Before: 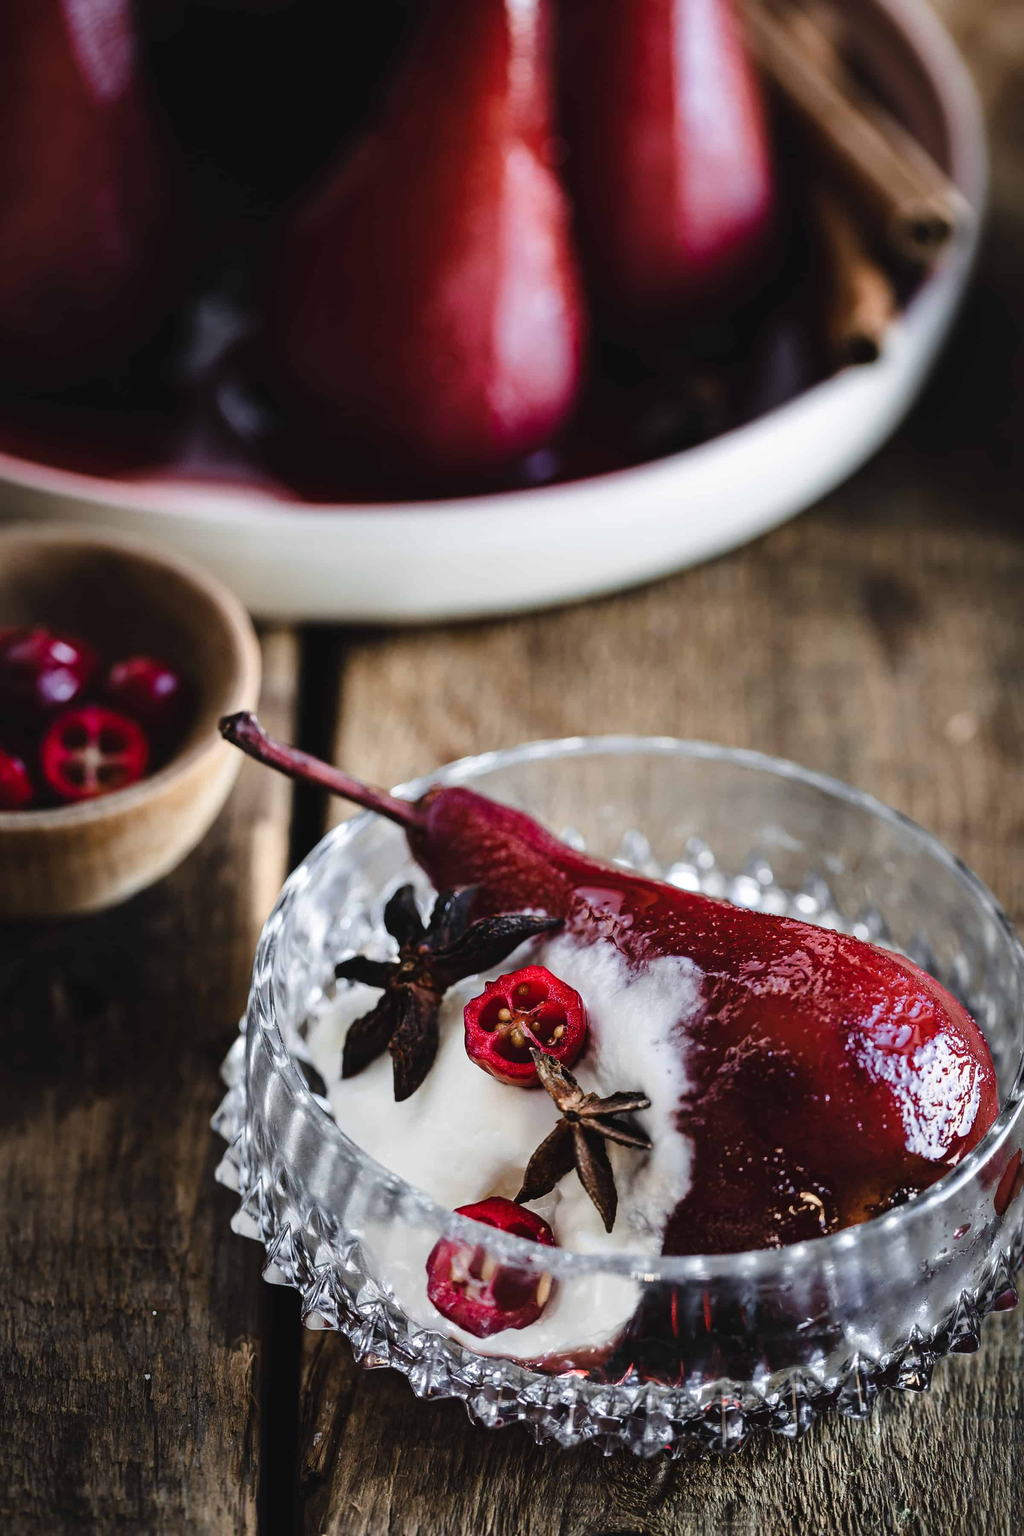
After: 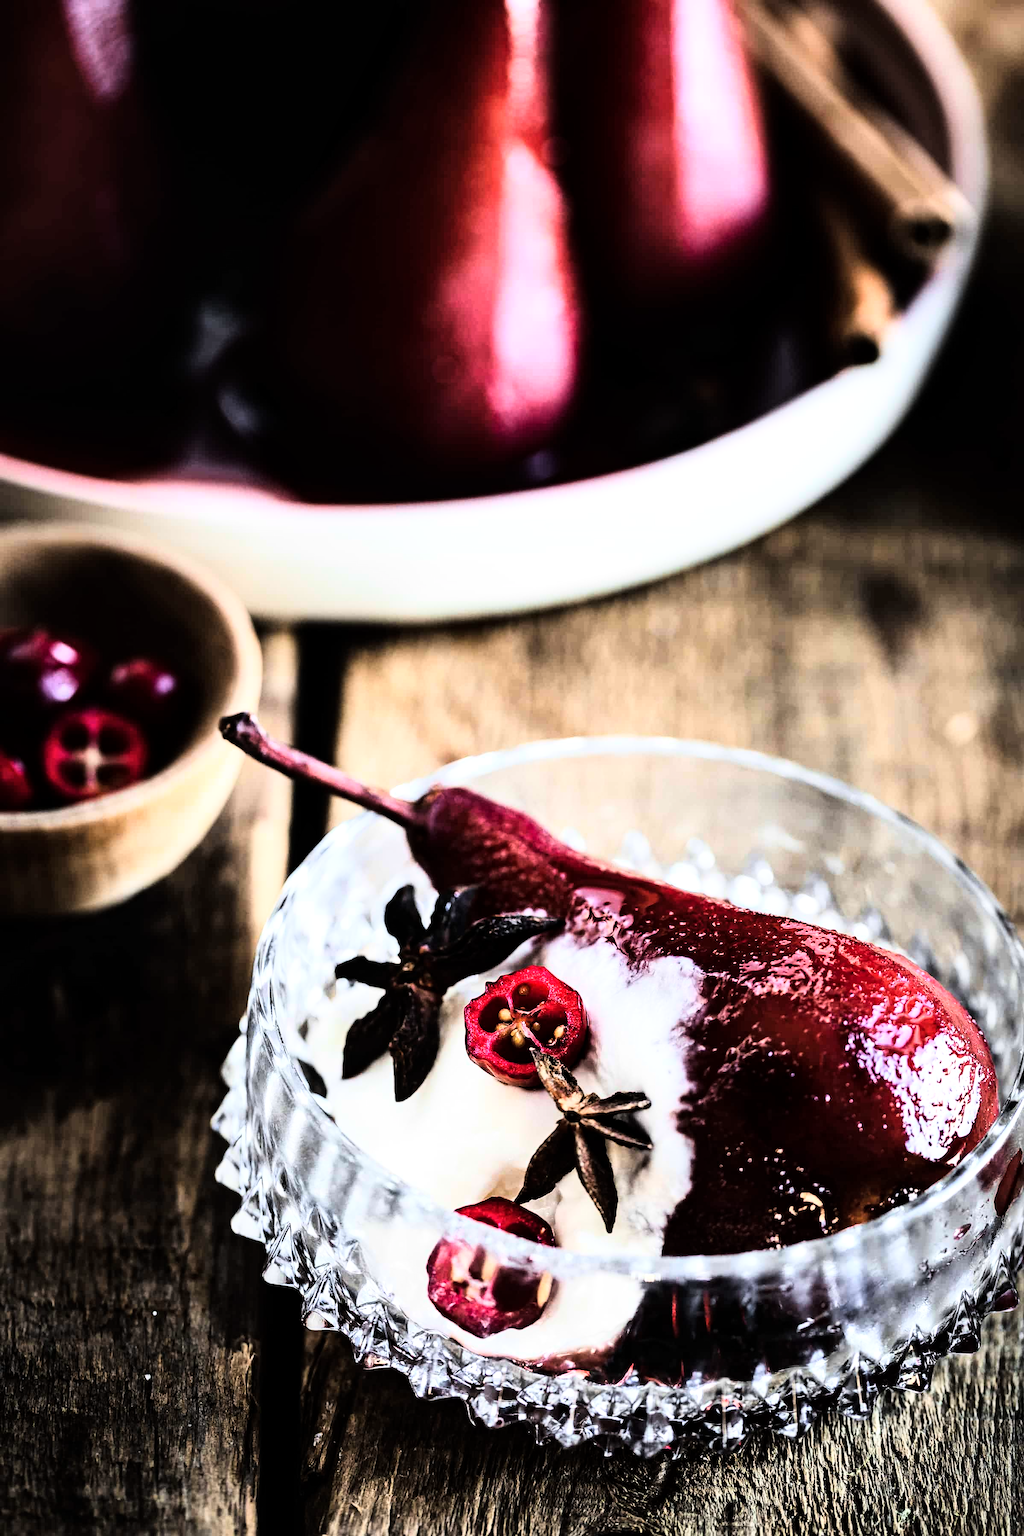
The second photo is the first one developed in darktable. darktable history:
local contrast: highlights 100%, shadows 100%, detail 120%, midtone range 0.2
rgb curve: curves: ch0 [(0, 0) (0.21, 0.15) (0.24, 0.21) (0.5, 0.75) (0.75, 0.96) (0.89, 0.99) (1, 1)]; ch1 [(0, 0.02) (0.21, 0.13) (0.25, 0.2) (0.5, 0.67) (0.75, 0.9) (0.89, 0.97) (1, 1)]; ch2 [(0, 0.02) (0.21, 0.13) (0.25, 0.2) (0.5, 0.67) (0.75, 0.9) (0.89, 0.97) (1, 1)], compensate middle gray true
